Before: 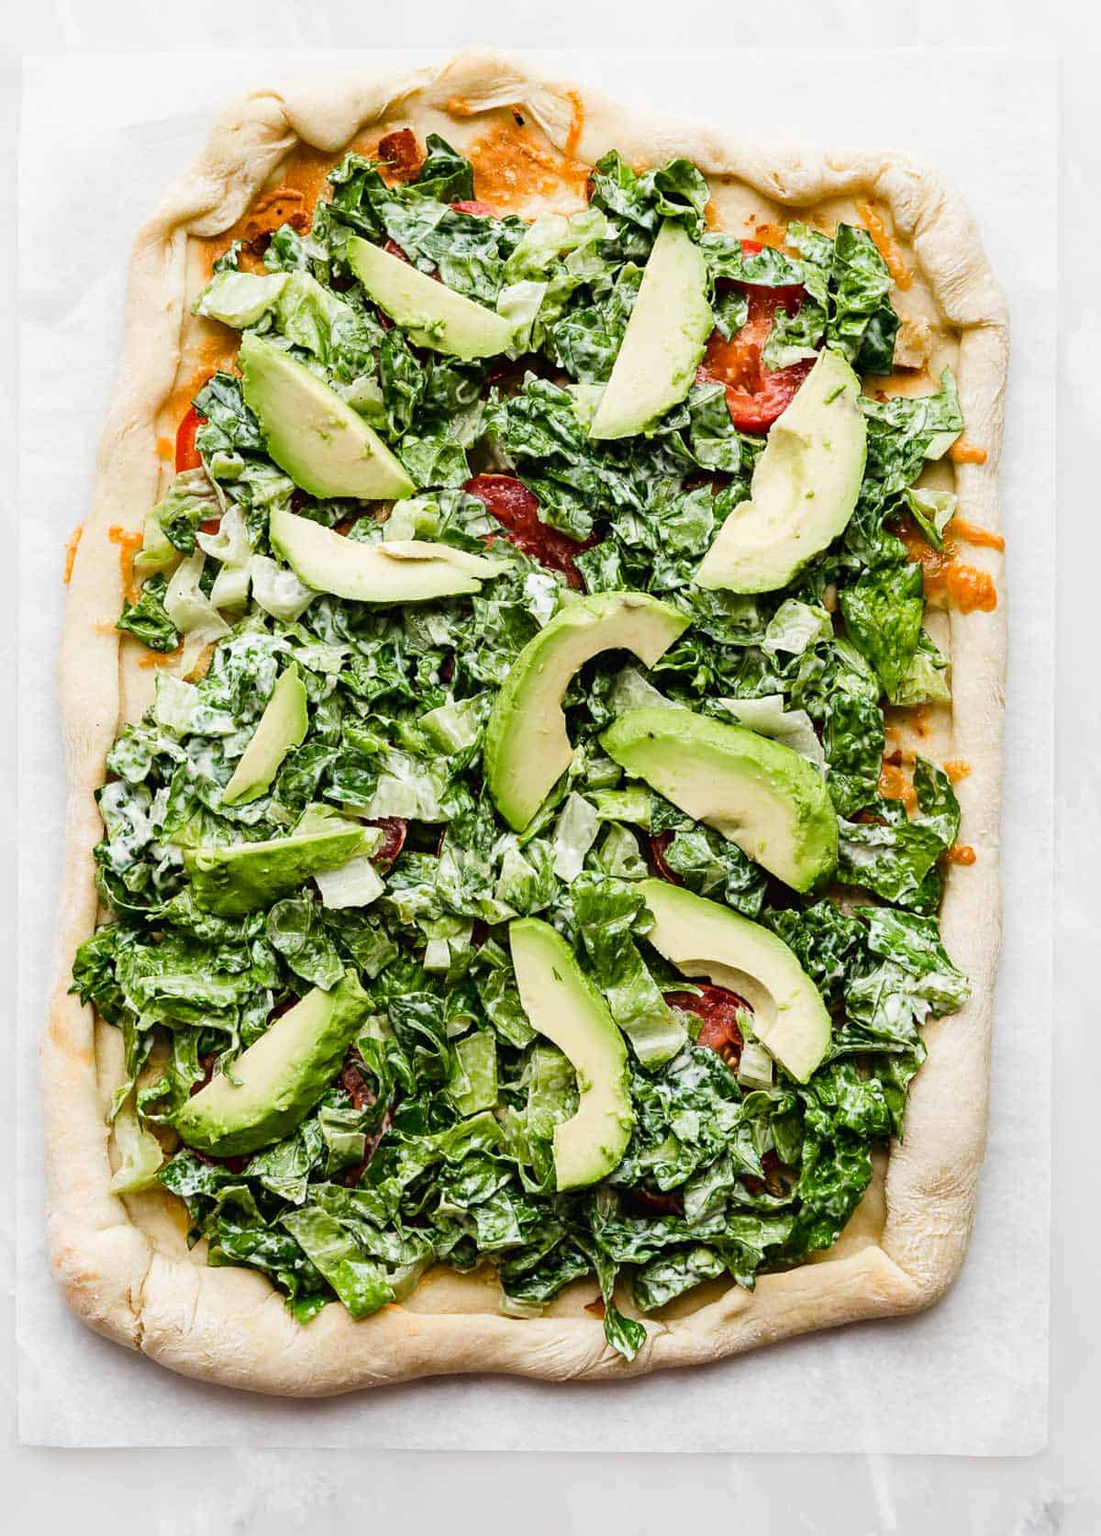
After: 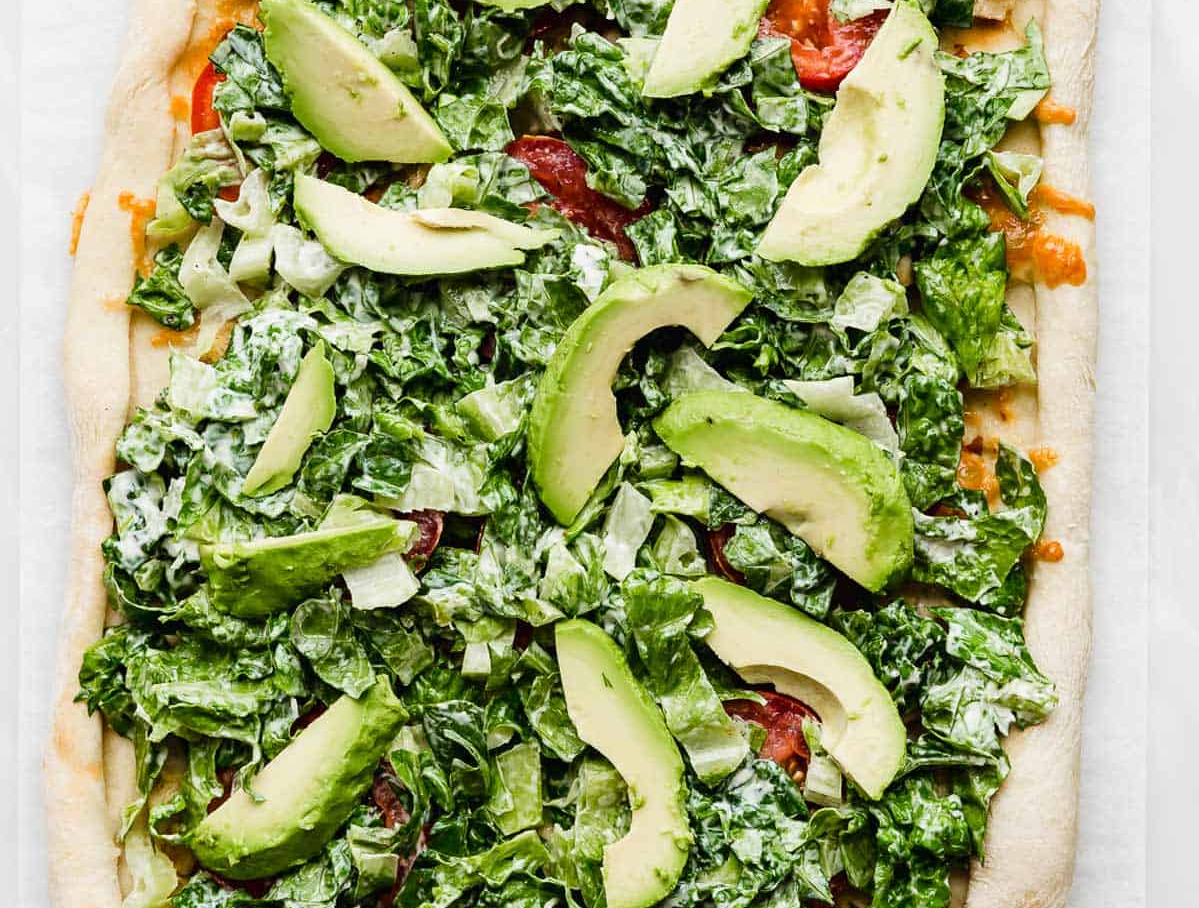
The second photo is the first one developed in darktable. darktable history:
crop and rotate: top 22.788%, bottom 22.968%
